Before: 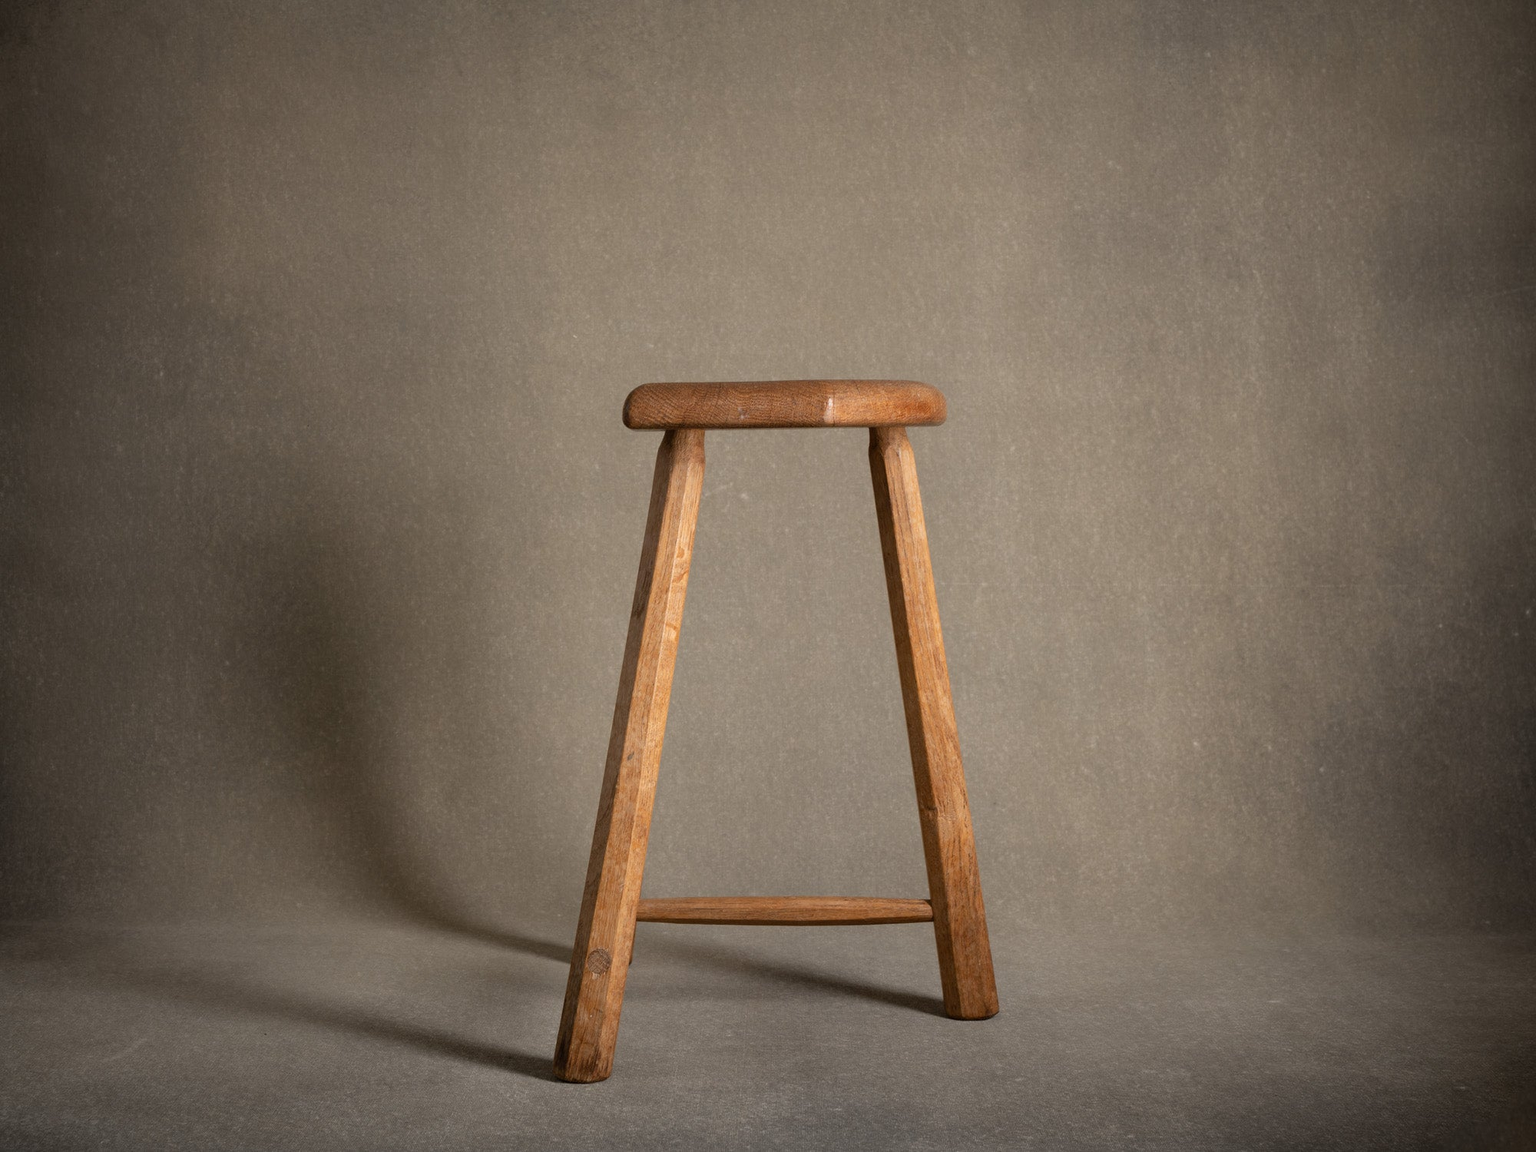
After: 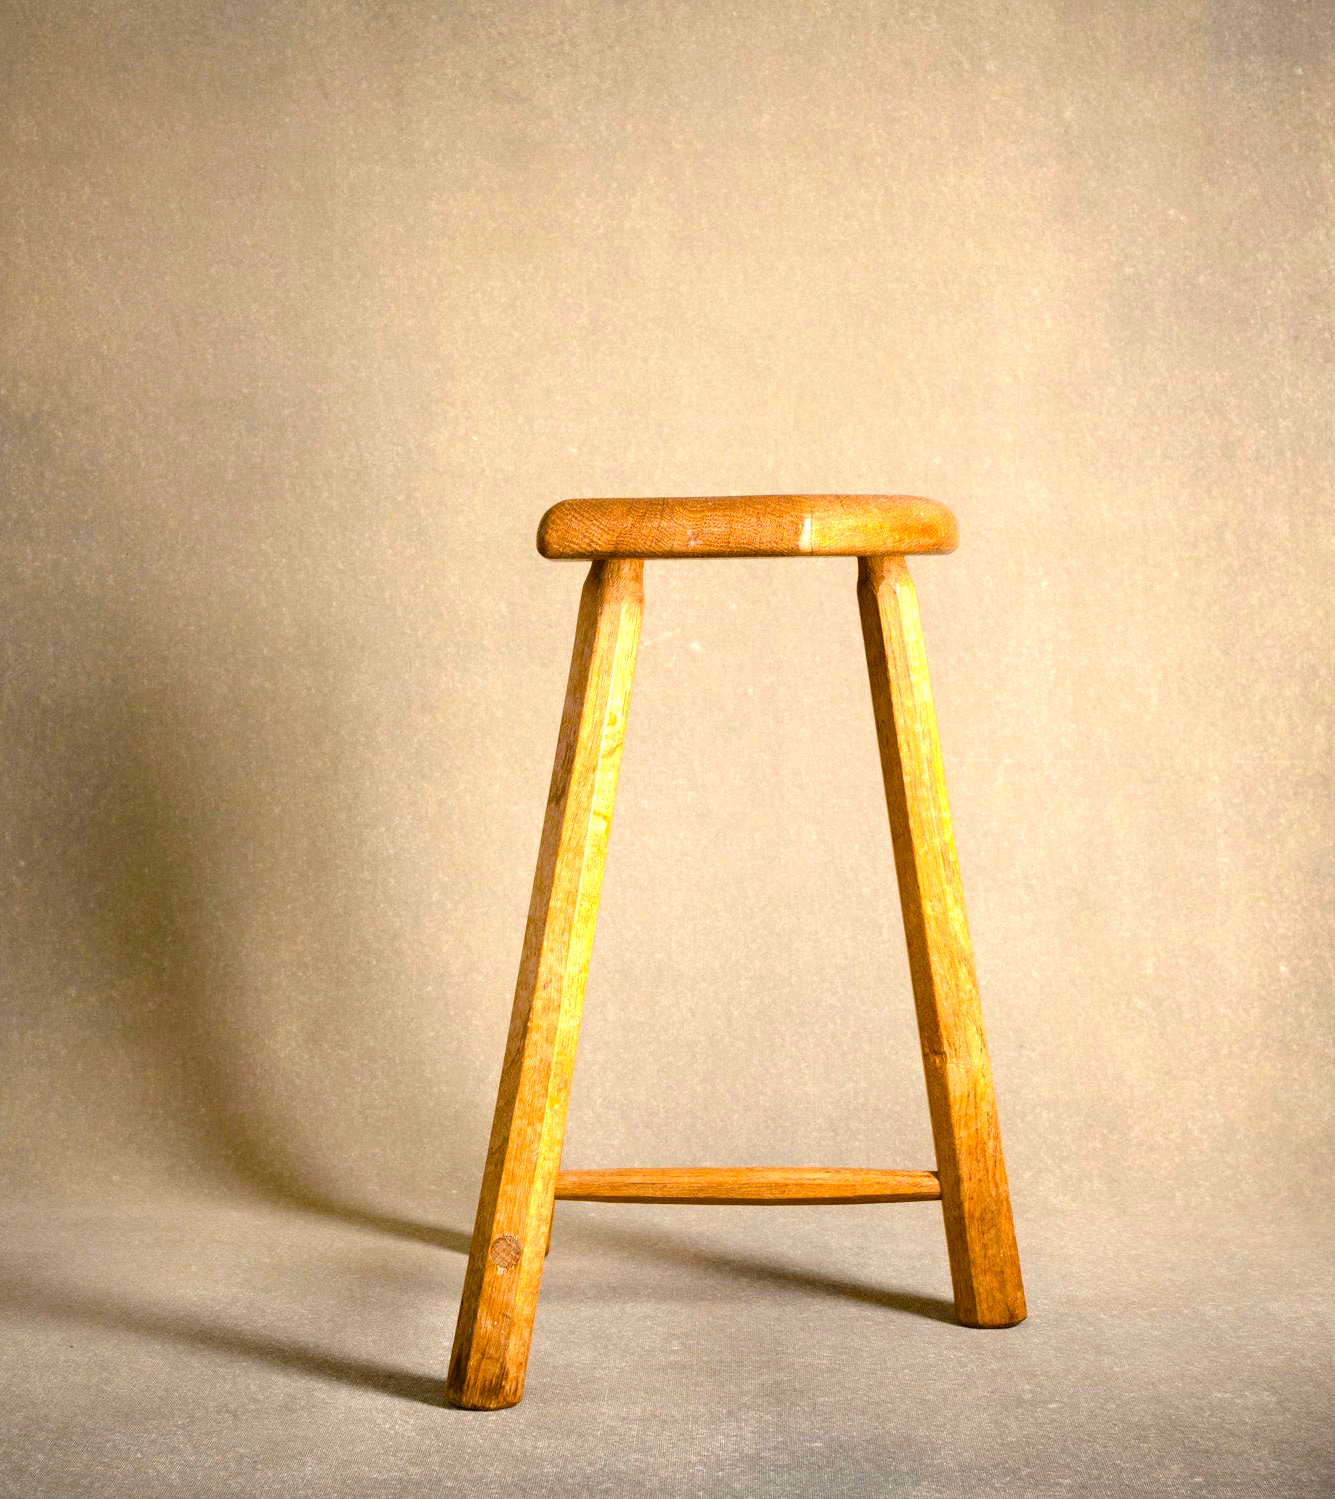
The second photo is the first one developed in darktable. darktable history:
color balance rgb: shadows lift › chroma 1.522%, shadows lift › hue 261.04°, linear chroma grading › global chroma 15.457%, perceptual saturation grading › global saturation 20%, perceptual saturation grading › highlights -24.974%, perceptual saturation grading › shadows 24.579%, global vibrance 50.125%
shadows and highlights: shadows -28.85, highlights 29.75
exposure: black level correction 0, exposure 1.456 EV, compensate highlight preservation false
crop and rotate: left 13.704%, right 19.542%
